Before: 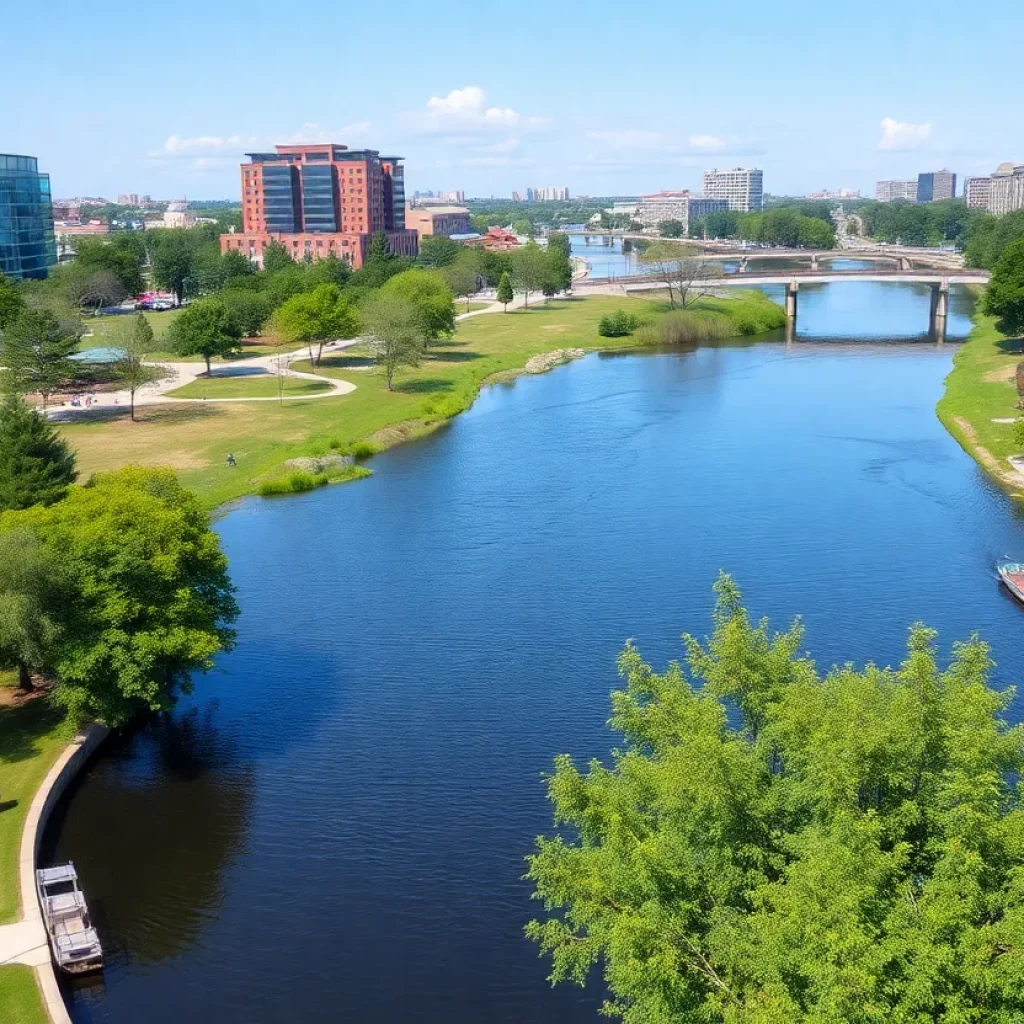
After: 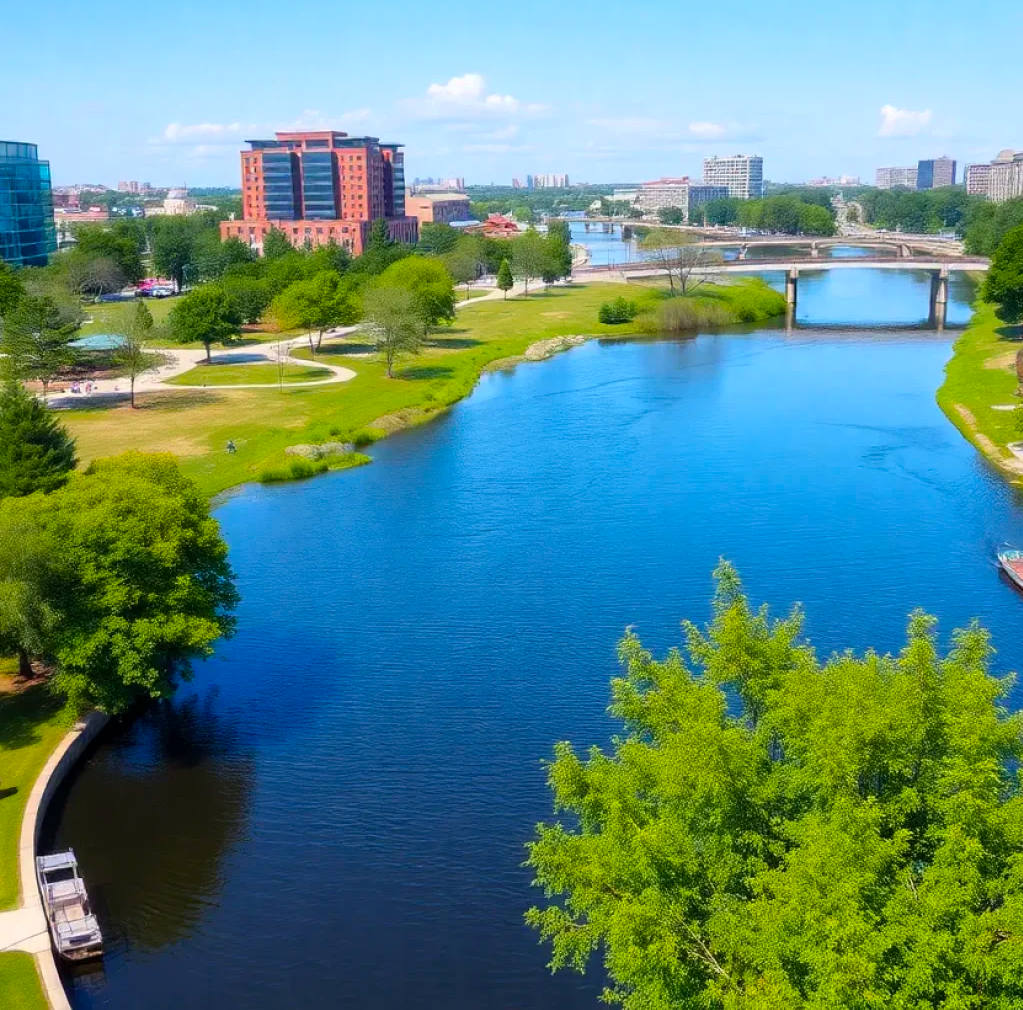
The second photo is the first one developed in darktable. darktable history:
color balance rgb: perceptual saturation grading › global saturation 25.505%, global vibrance 20%
crop: top 1.305%, right 0.046%
